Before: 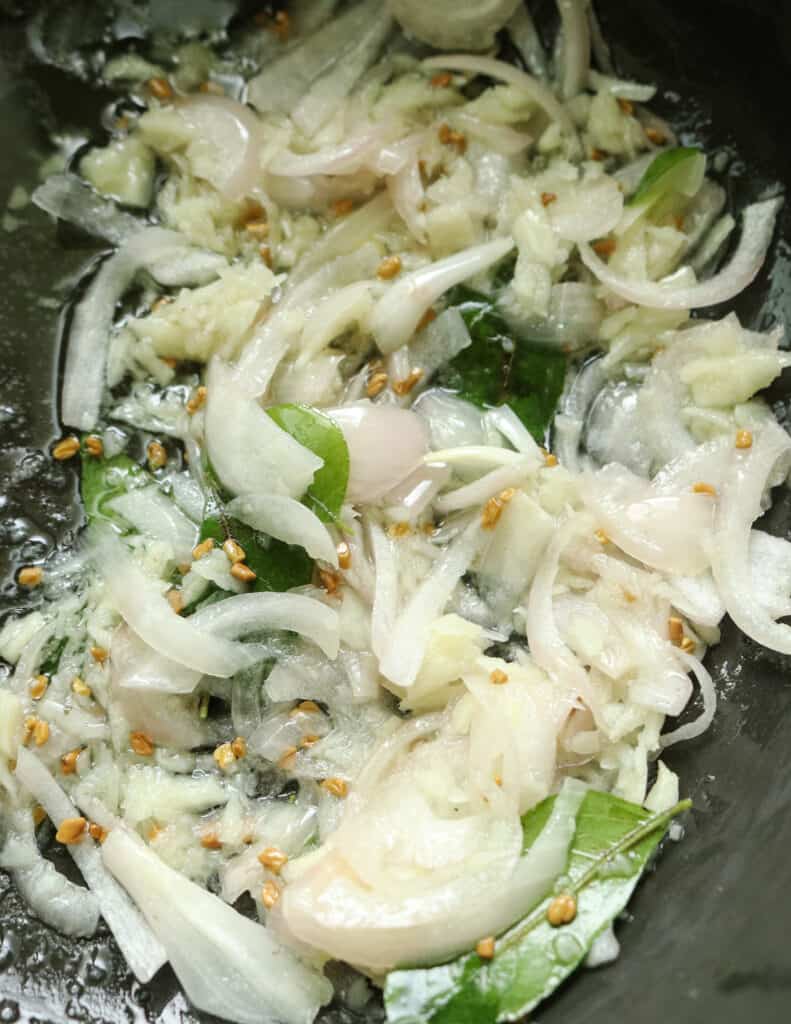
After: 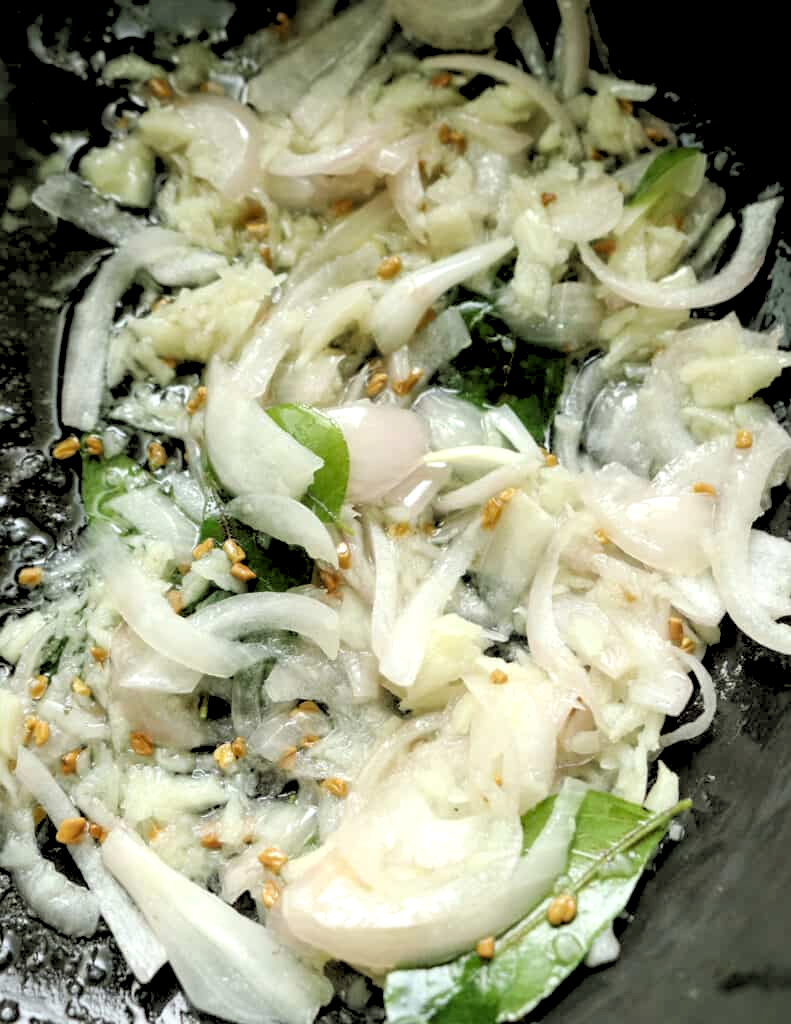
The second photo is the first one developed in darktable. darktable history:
local contrast: mode bilateral grid, contrast 20, coarseness 50, detail 120%, midtone range 0.2
rgb levels: levels [[0.029, 0.461, 0.922], [0, 0.5, 1], [0, 0.5, 1]]
